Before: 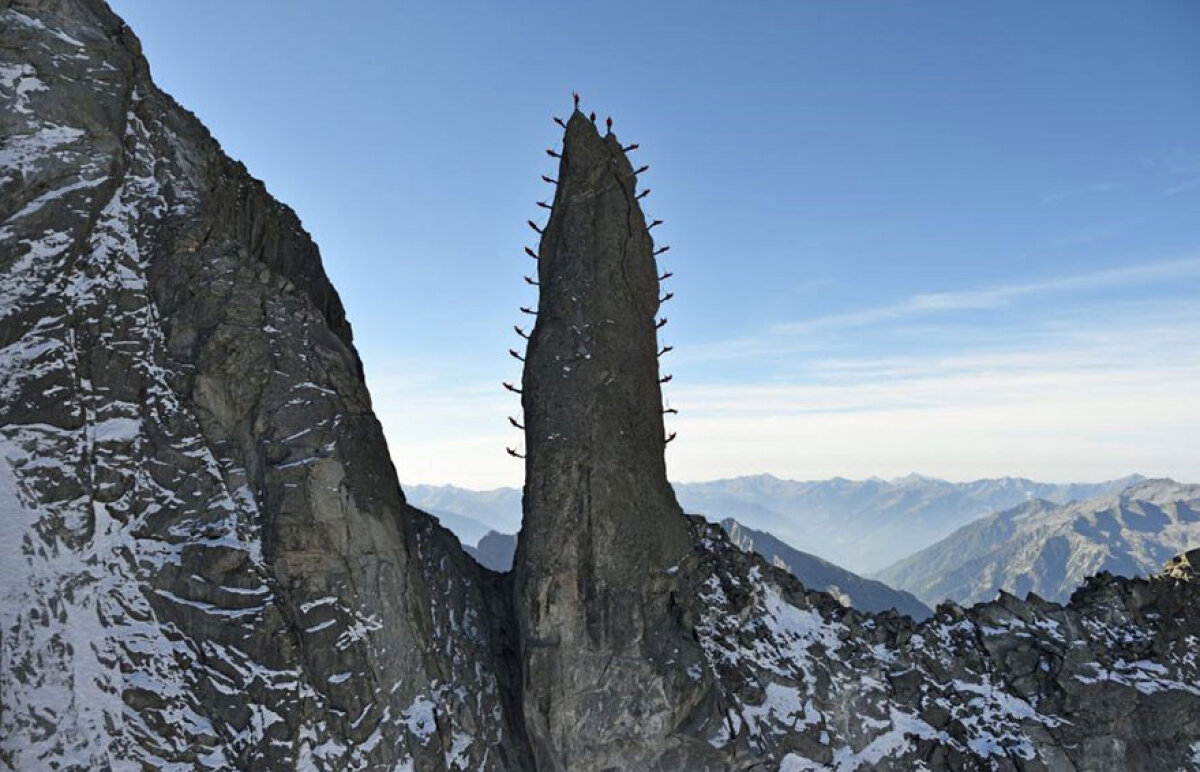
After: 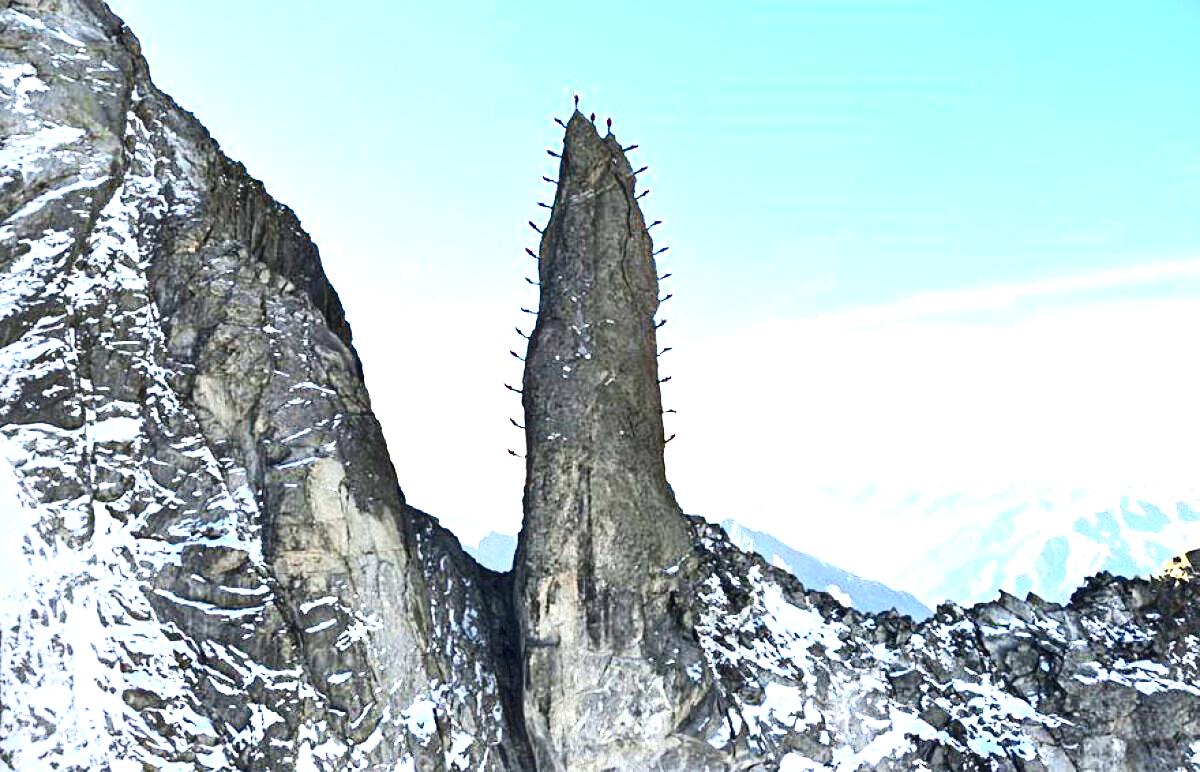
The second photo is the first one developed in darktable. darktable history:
color correction: highlights a* 0.003, highlights b* -0.283
contrast brightness saturation: contrast 0.32, brightness -0.08, saturation 0.17
exposure: exposure 2.25 EV, compensate highlight preservation false
